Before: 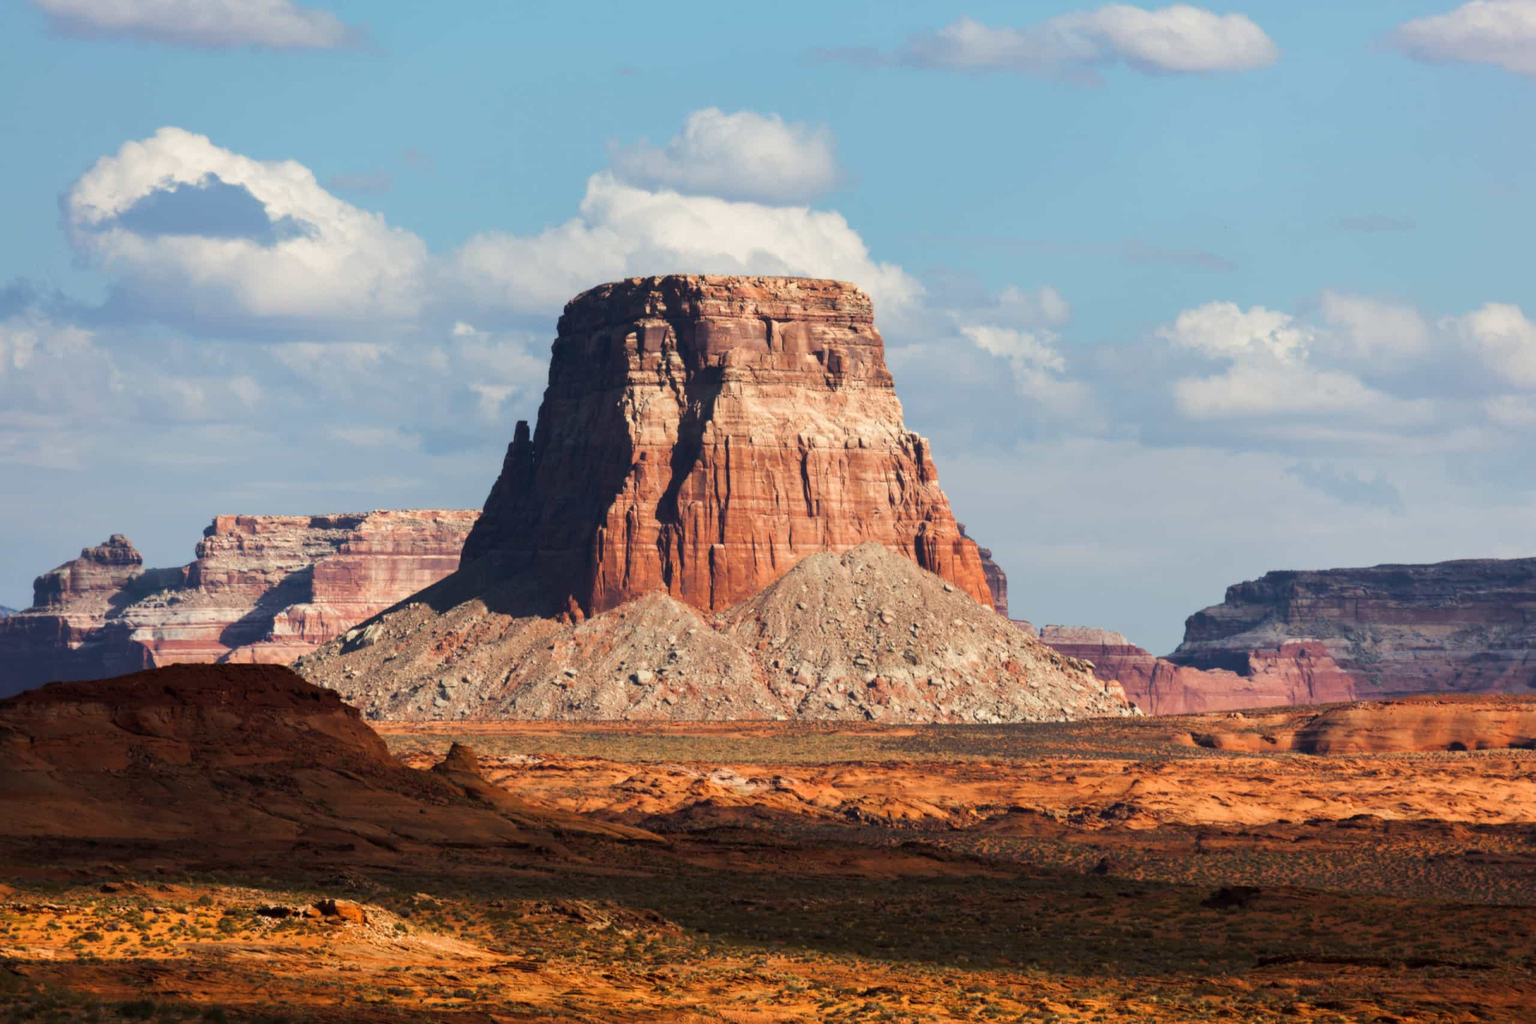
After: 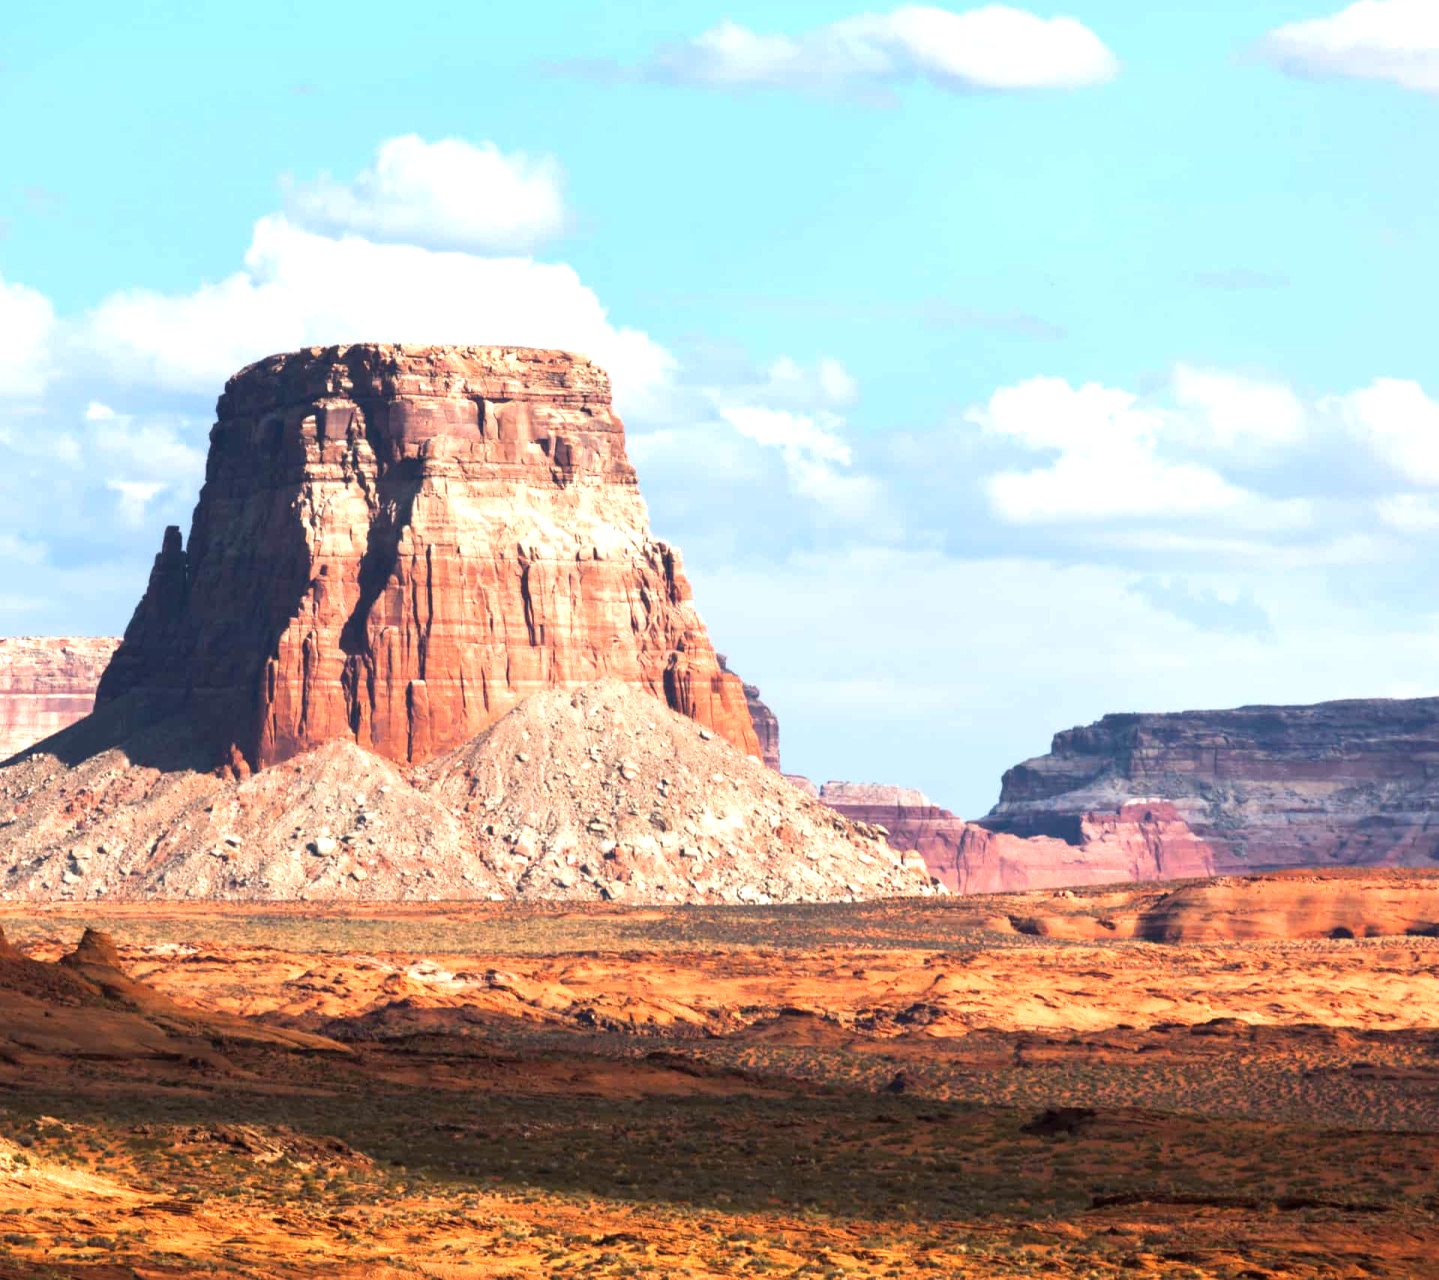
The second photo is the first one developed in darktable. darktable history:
color correction: highlights a* -0.127, highlights b* -5.92, shadows a* -0.132, shadows b* -0.133
exposure: black level correction 0, exposure 1.001 EV, compensate highlight preservation false
crop and rotate: left 25.004%
